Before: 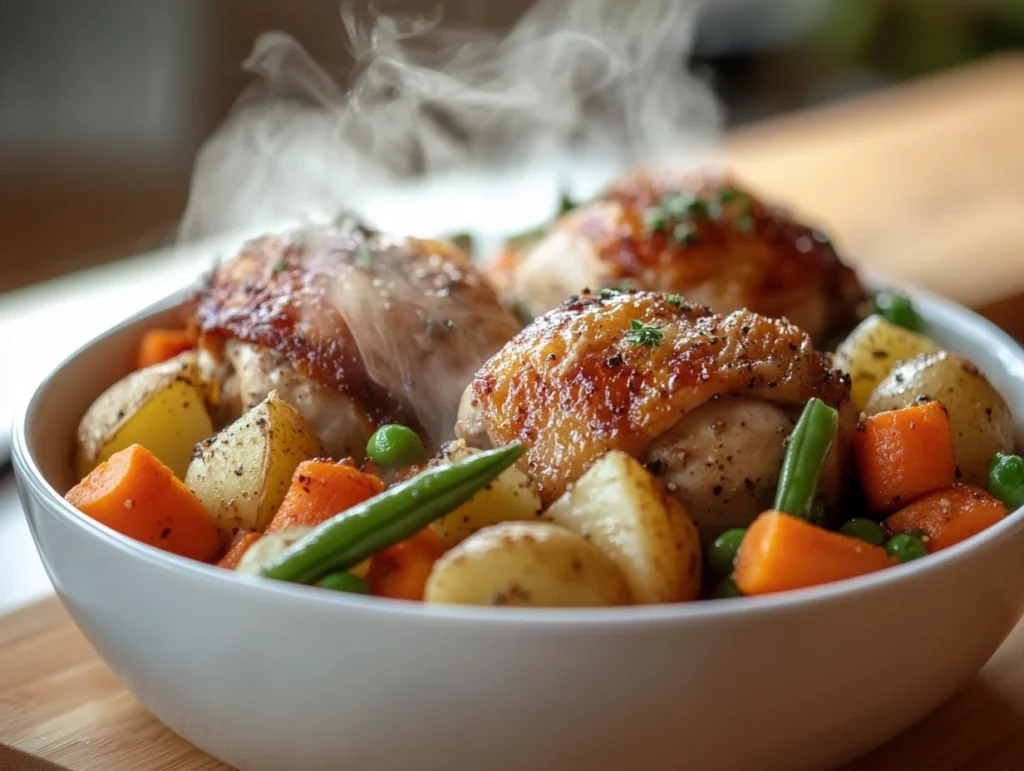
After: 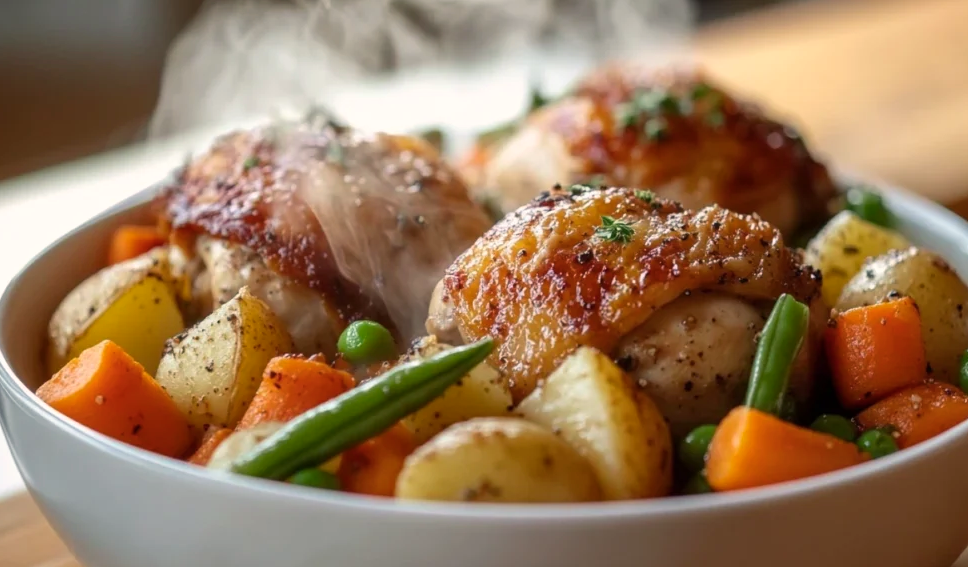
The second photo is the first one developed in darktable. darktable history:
color balance rgb: highlights gain › chroma 1.706%, highlights gain › hue 56.8°, linear chroma grading › global chroma 0.503%, perceptual saturation grading › global saturation 0.909%, global vibrance 20%
crop and rotate: left 2.884%, top 13.49%, right 2.544%, bottom 12.858%
